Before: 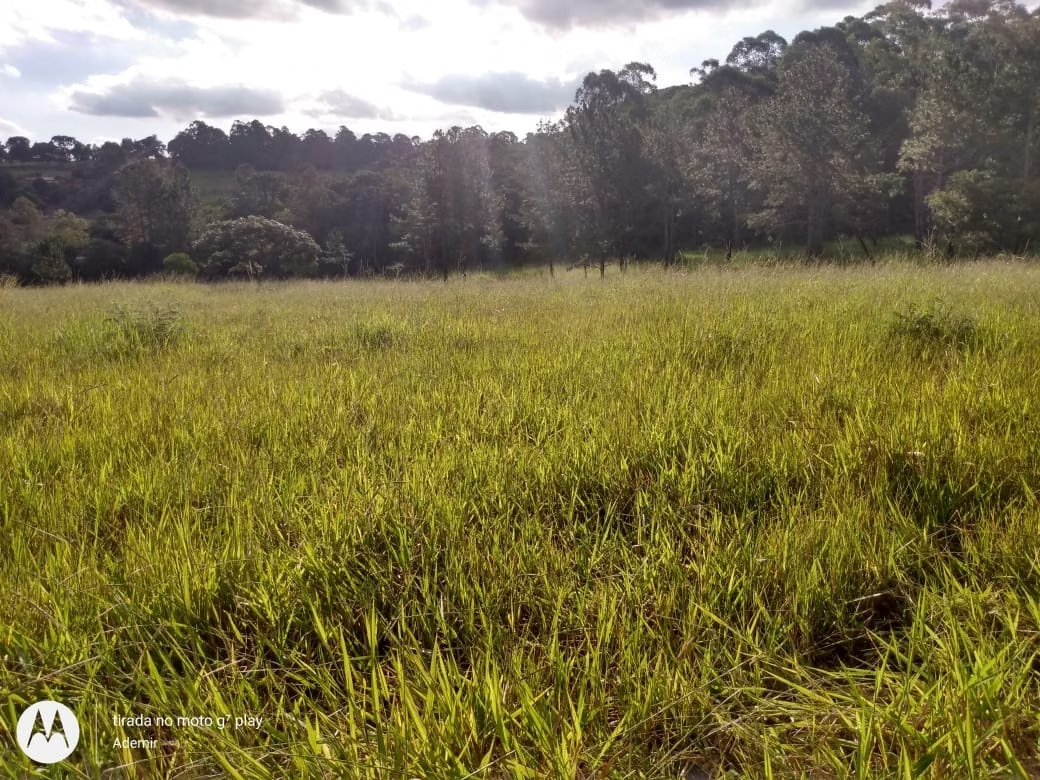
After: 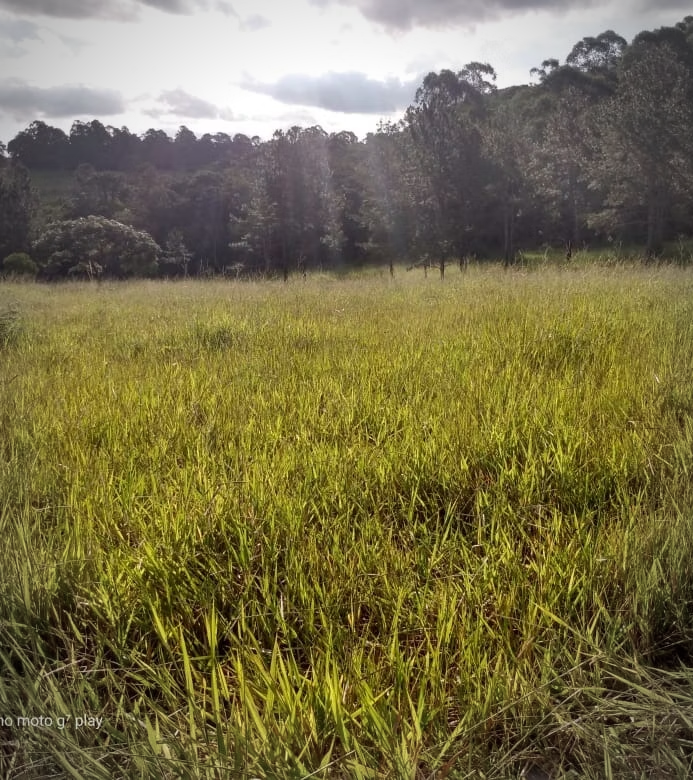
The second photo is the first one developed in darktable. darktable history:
vignetting: automatic ratio true
crop: left 15.419%, right 17.914%
